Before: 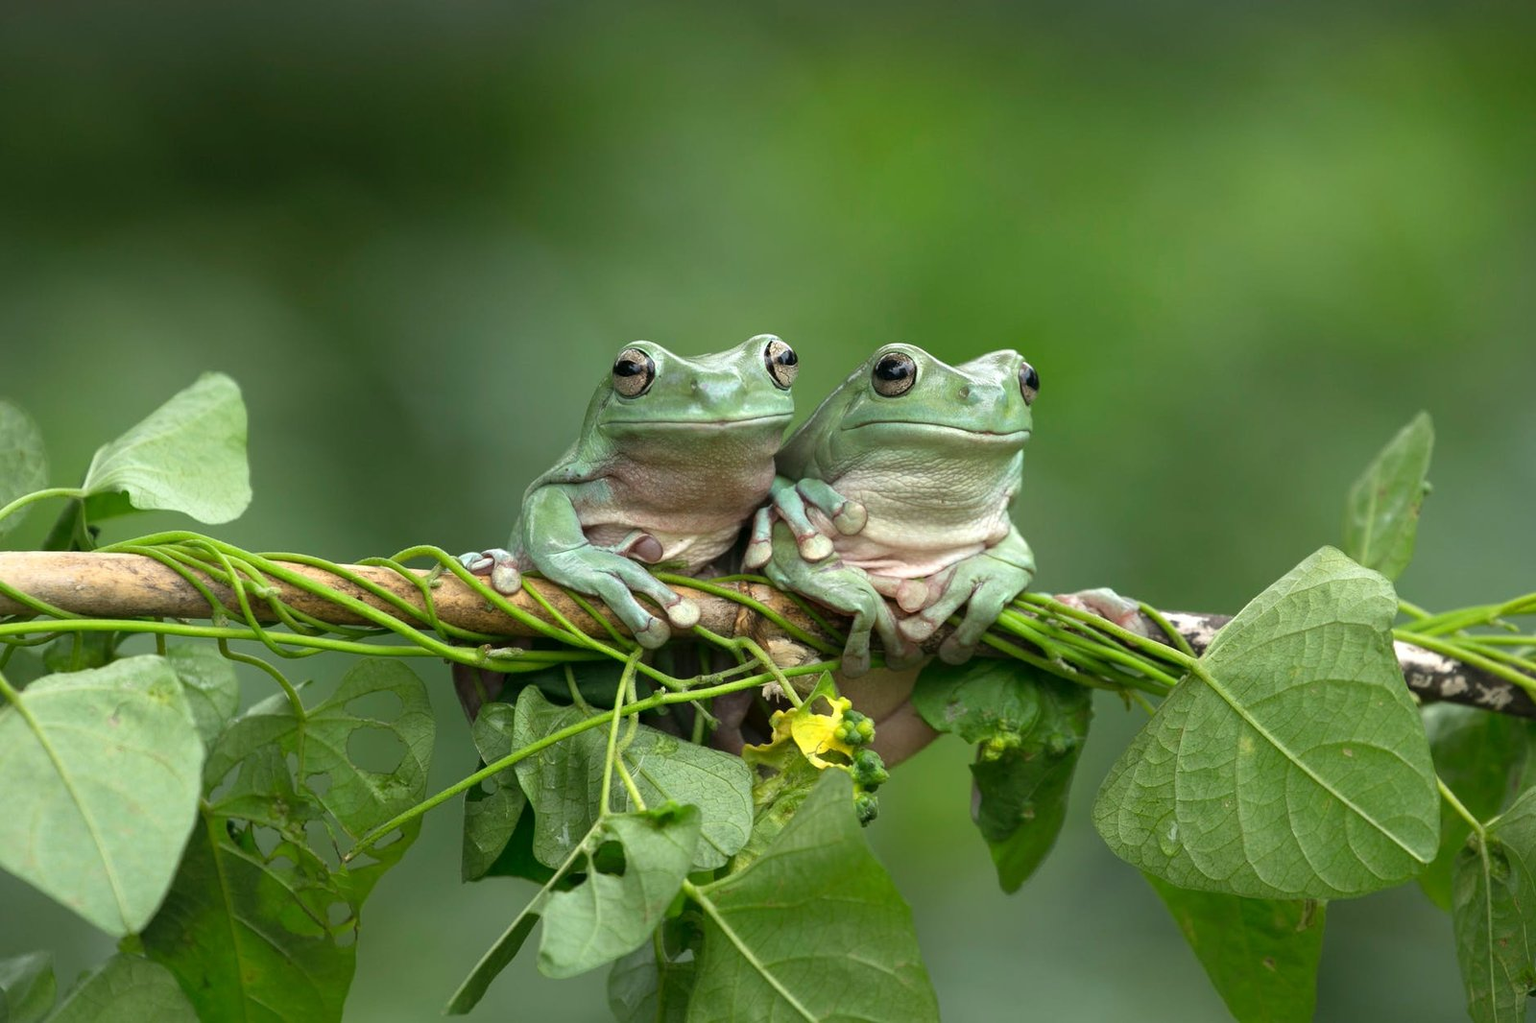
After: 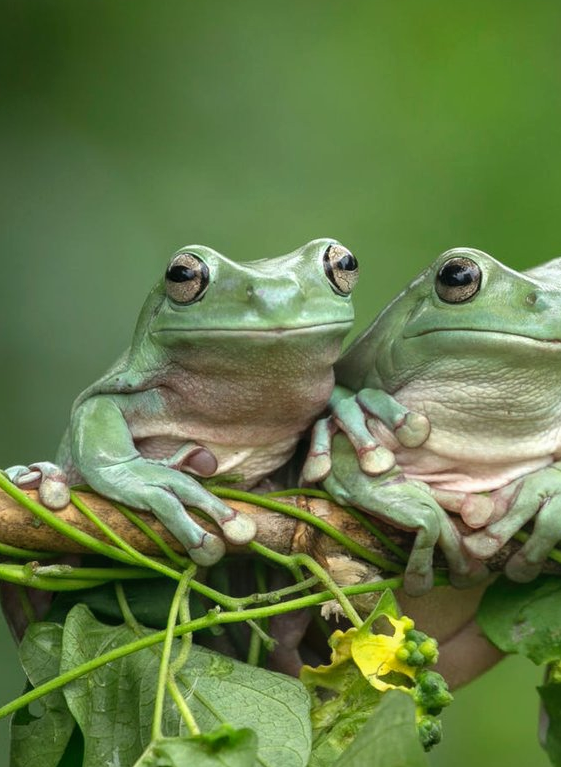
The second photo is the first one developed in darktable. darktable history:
crop and rotate: left 29.66%, top 10.328%, right 35.225%, bottom 17.644%
local contrast: detail 109%
